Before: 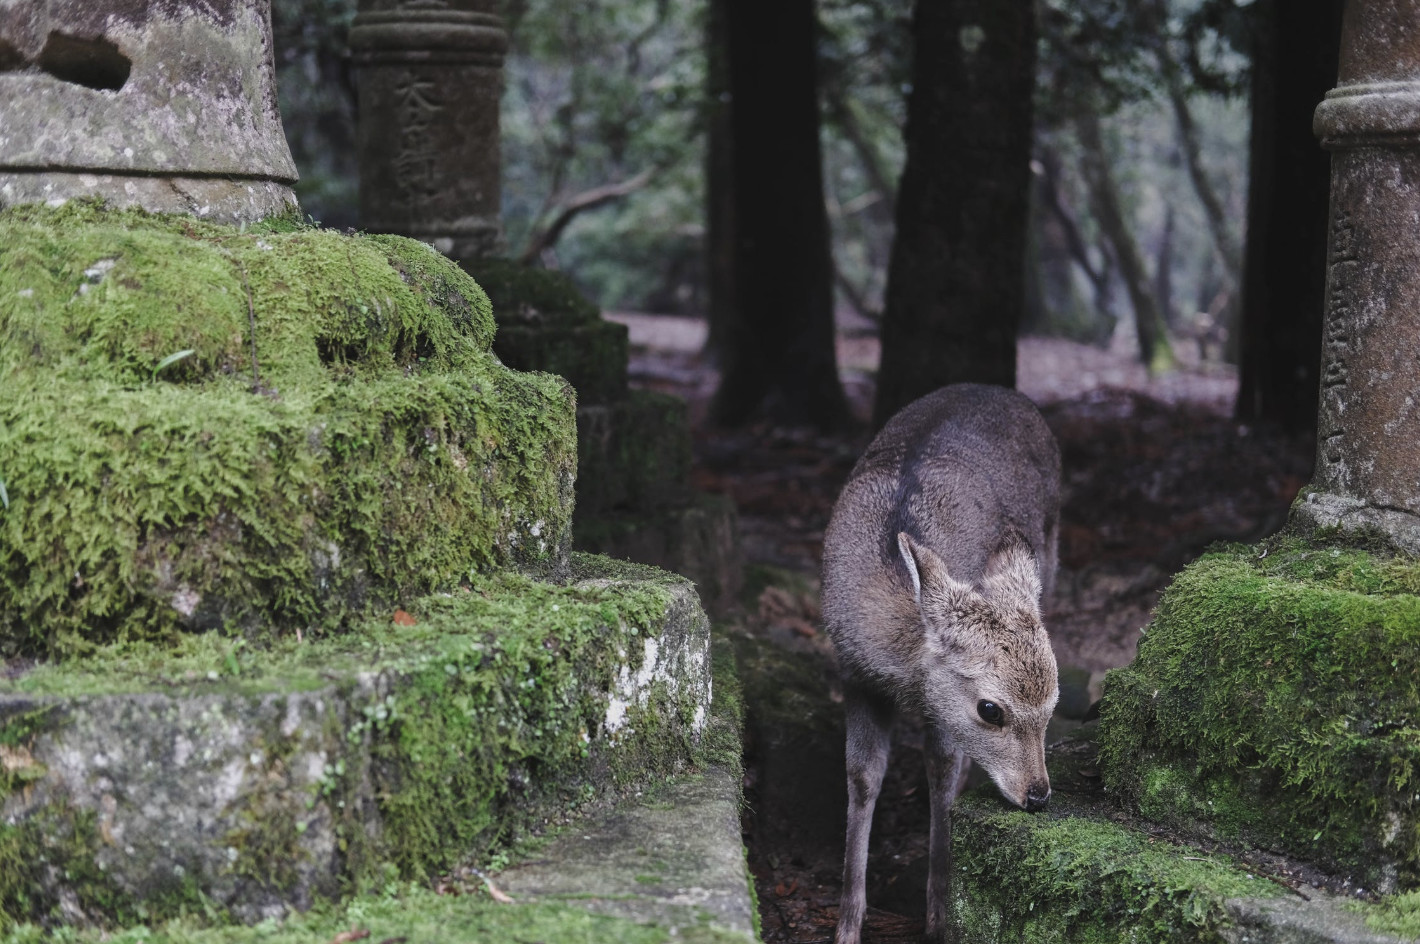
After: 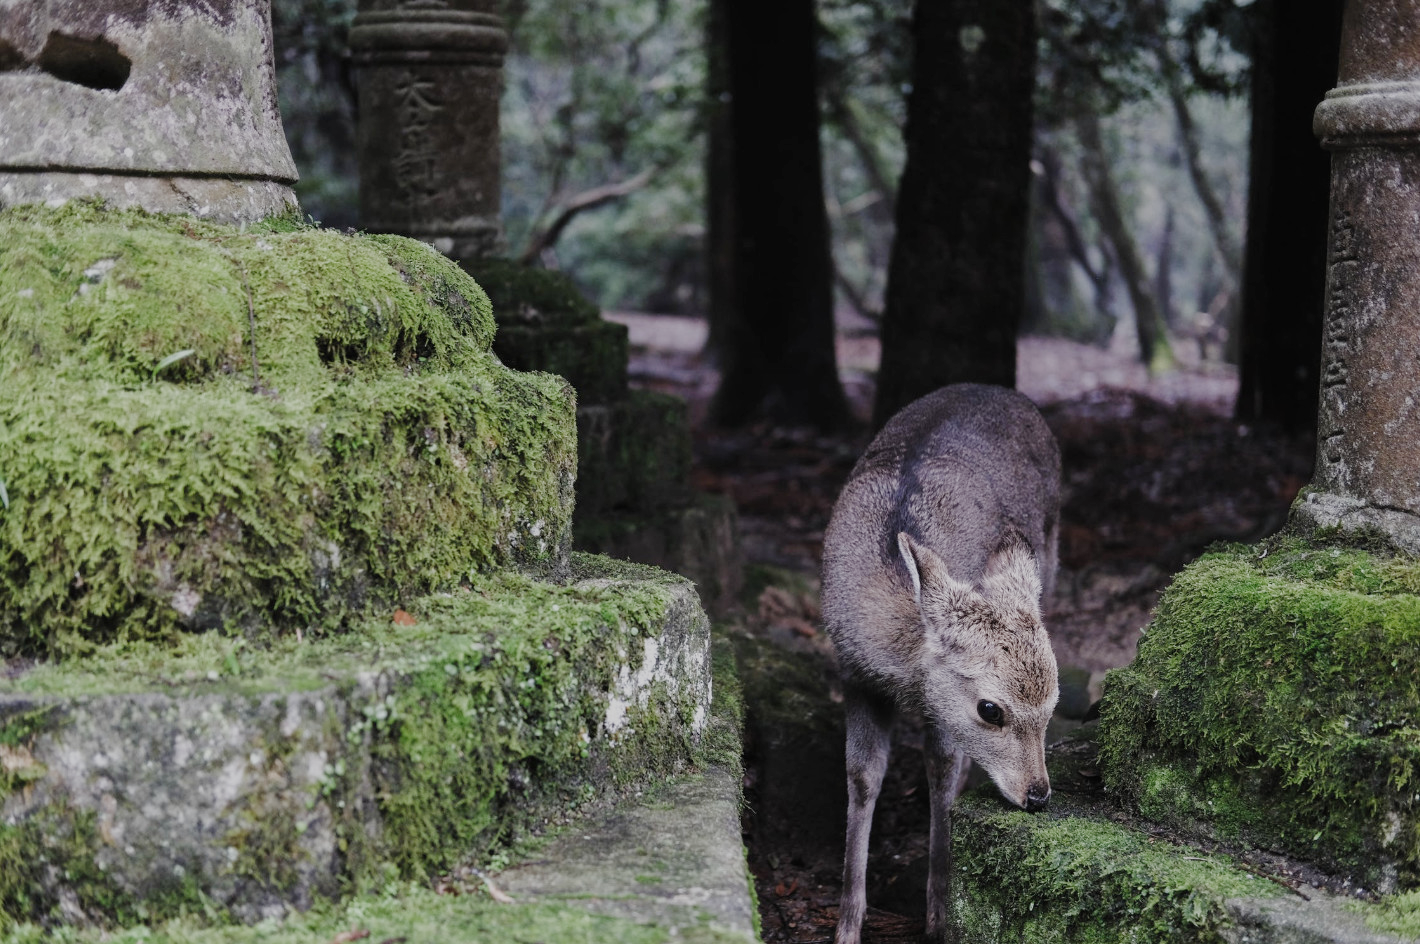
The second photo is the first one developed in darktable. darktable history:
filmic rgb: black relative exposure -7.65 EV, white relative exposure 4.56 EV, hardness 3.61, add noise in highlights 0.001, preserve chrominance no, color science v3 (2019), use custom middle-gray values true, contrast in highlights soft
exposure: exposure 0.202 EV, compensate highlight preservation false
